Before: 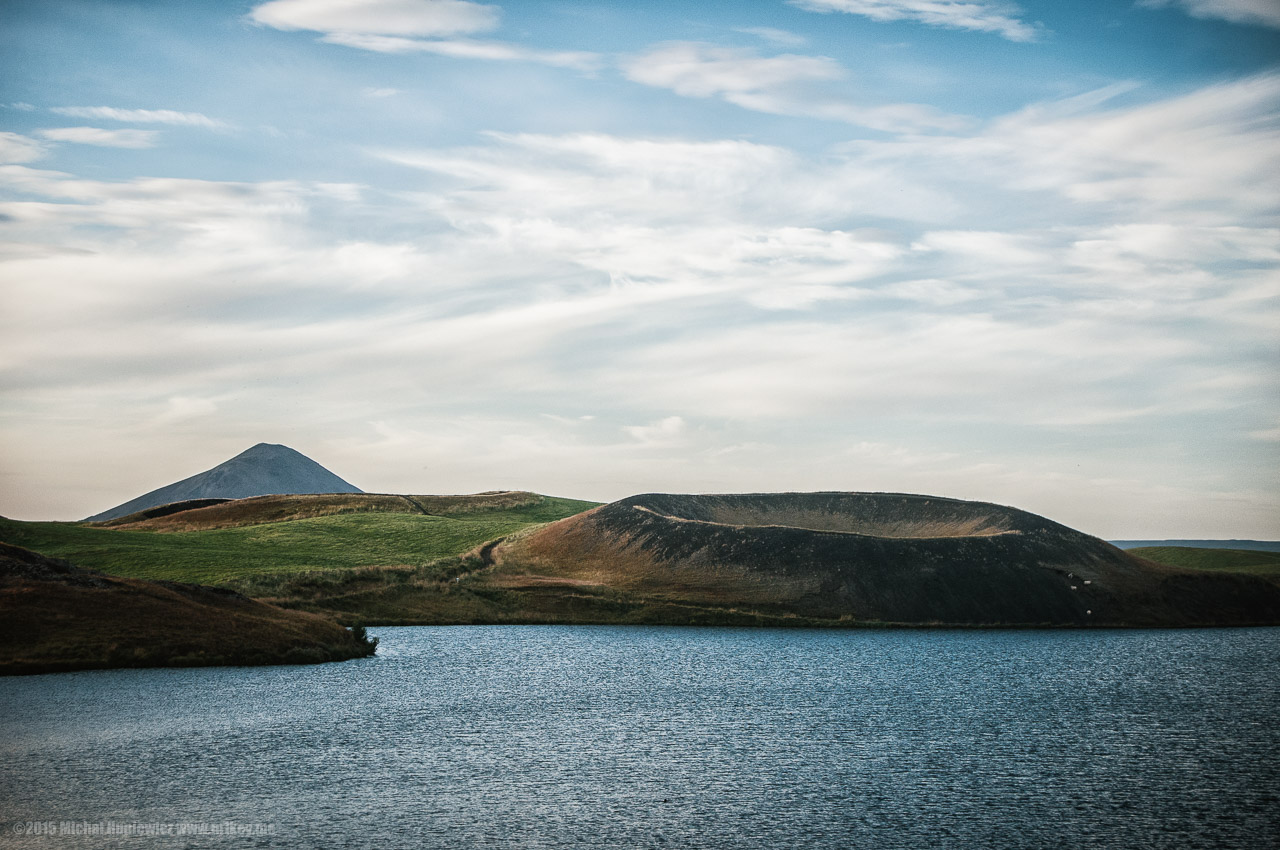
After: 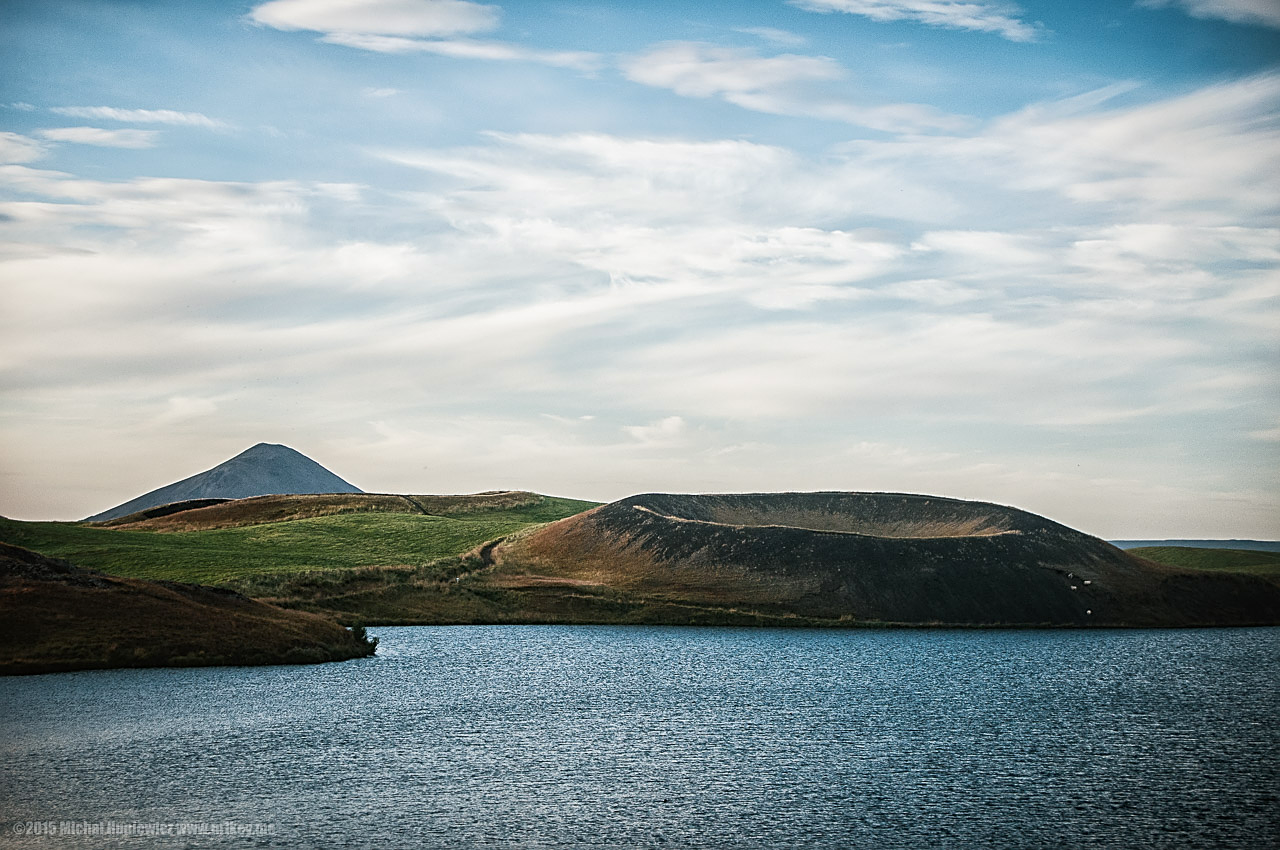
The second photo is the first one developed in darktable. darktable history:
contrast brightness saturation: contrast 0.04, saturation 0.07
sharpen: on, module defaults
